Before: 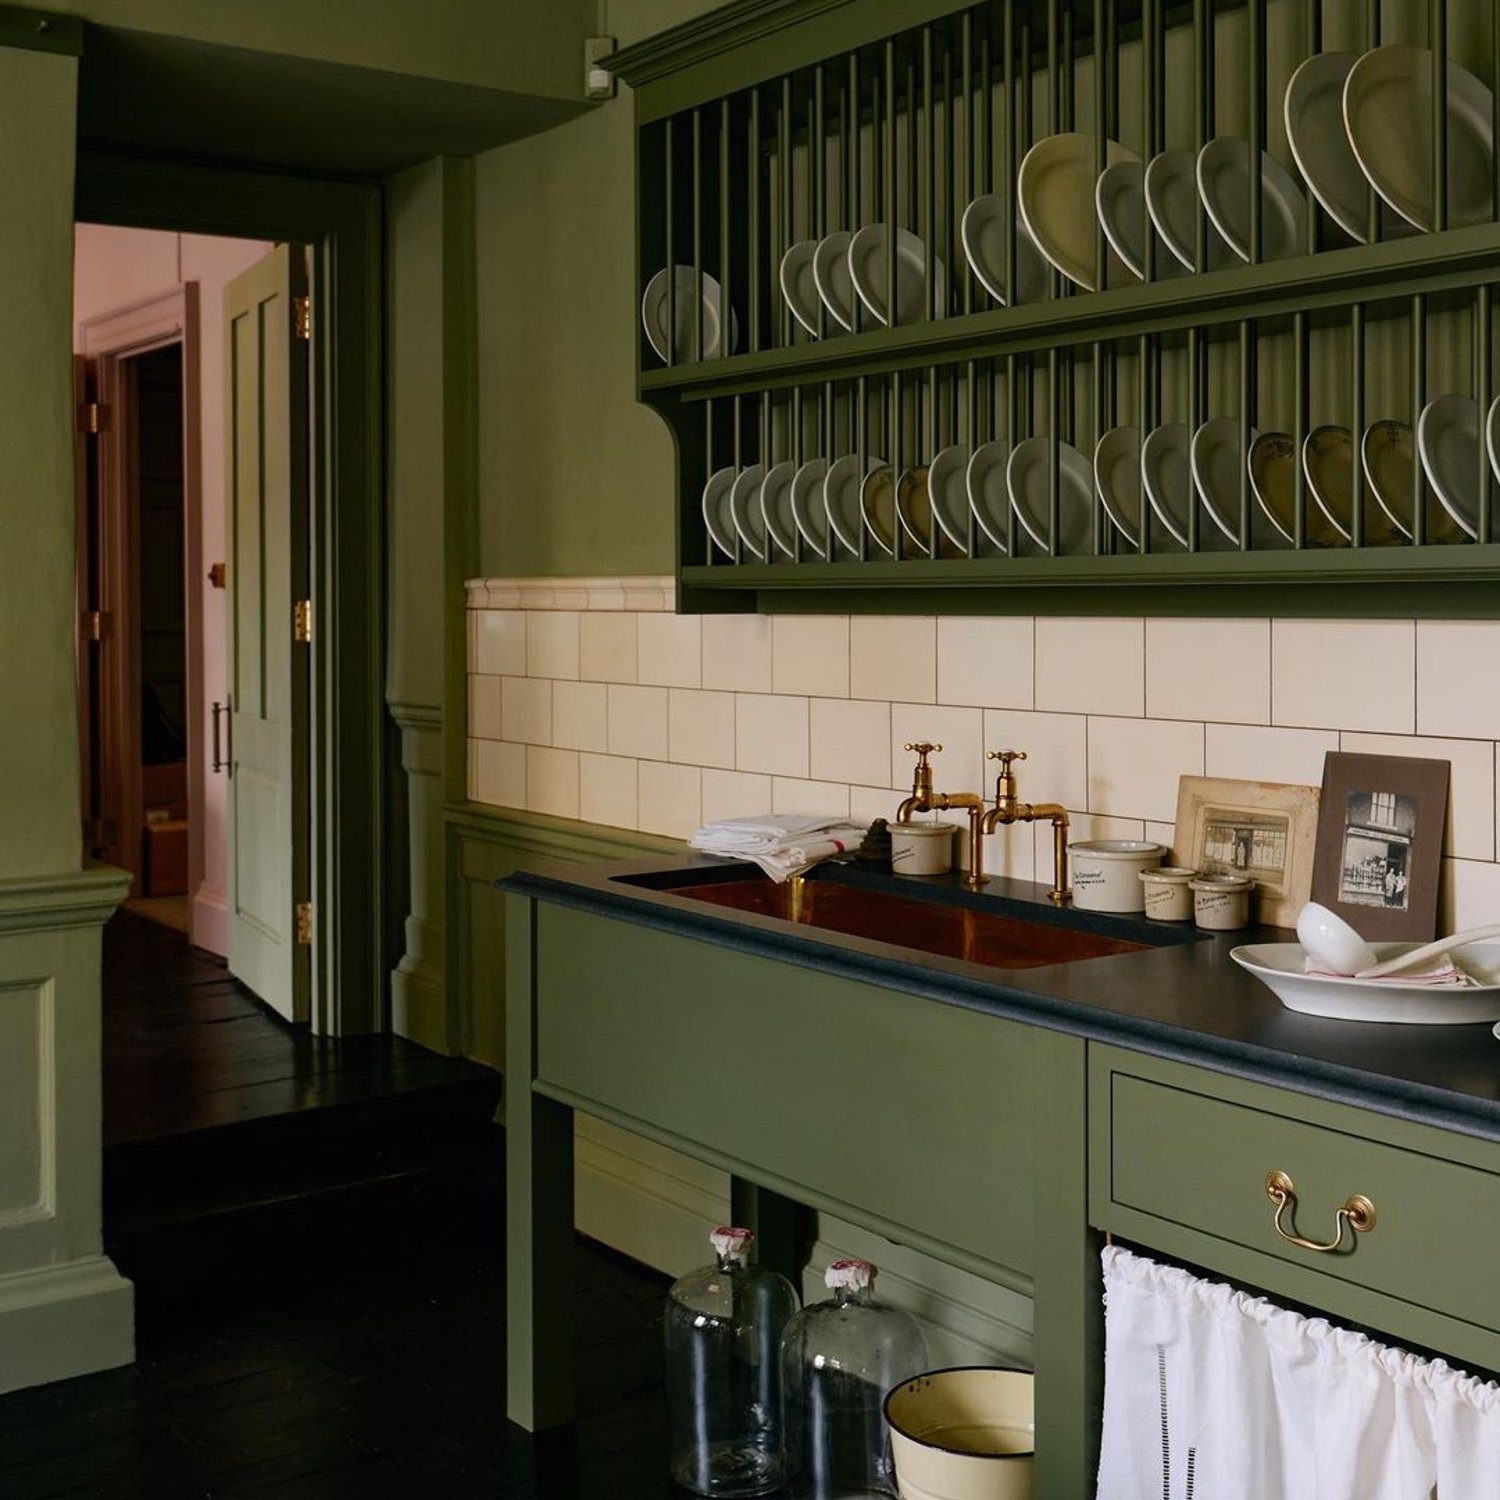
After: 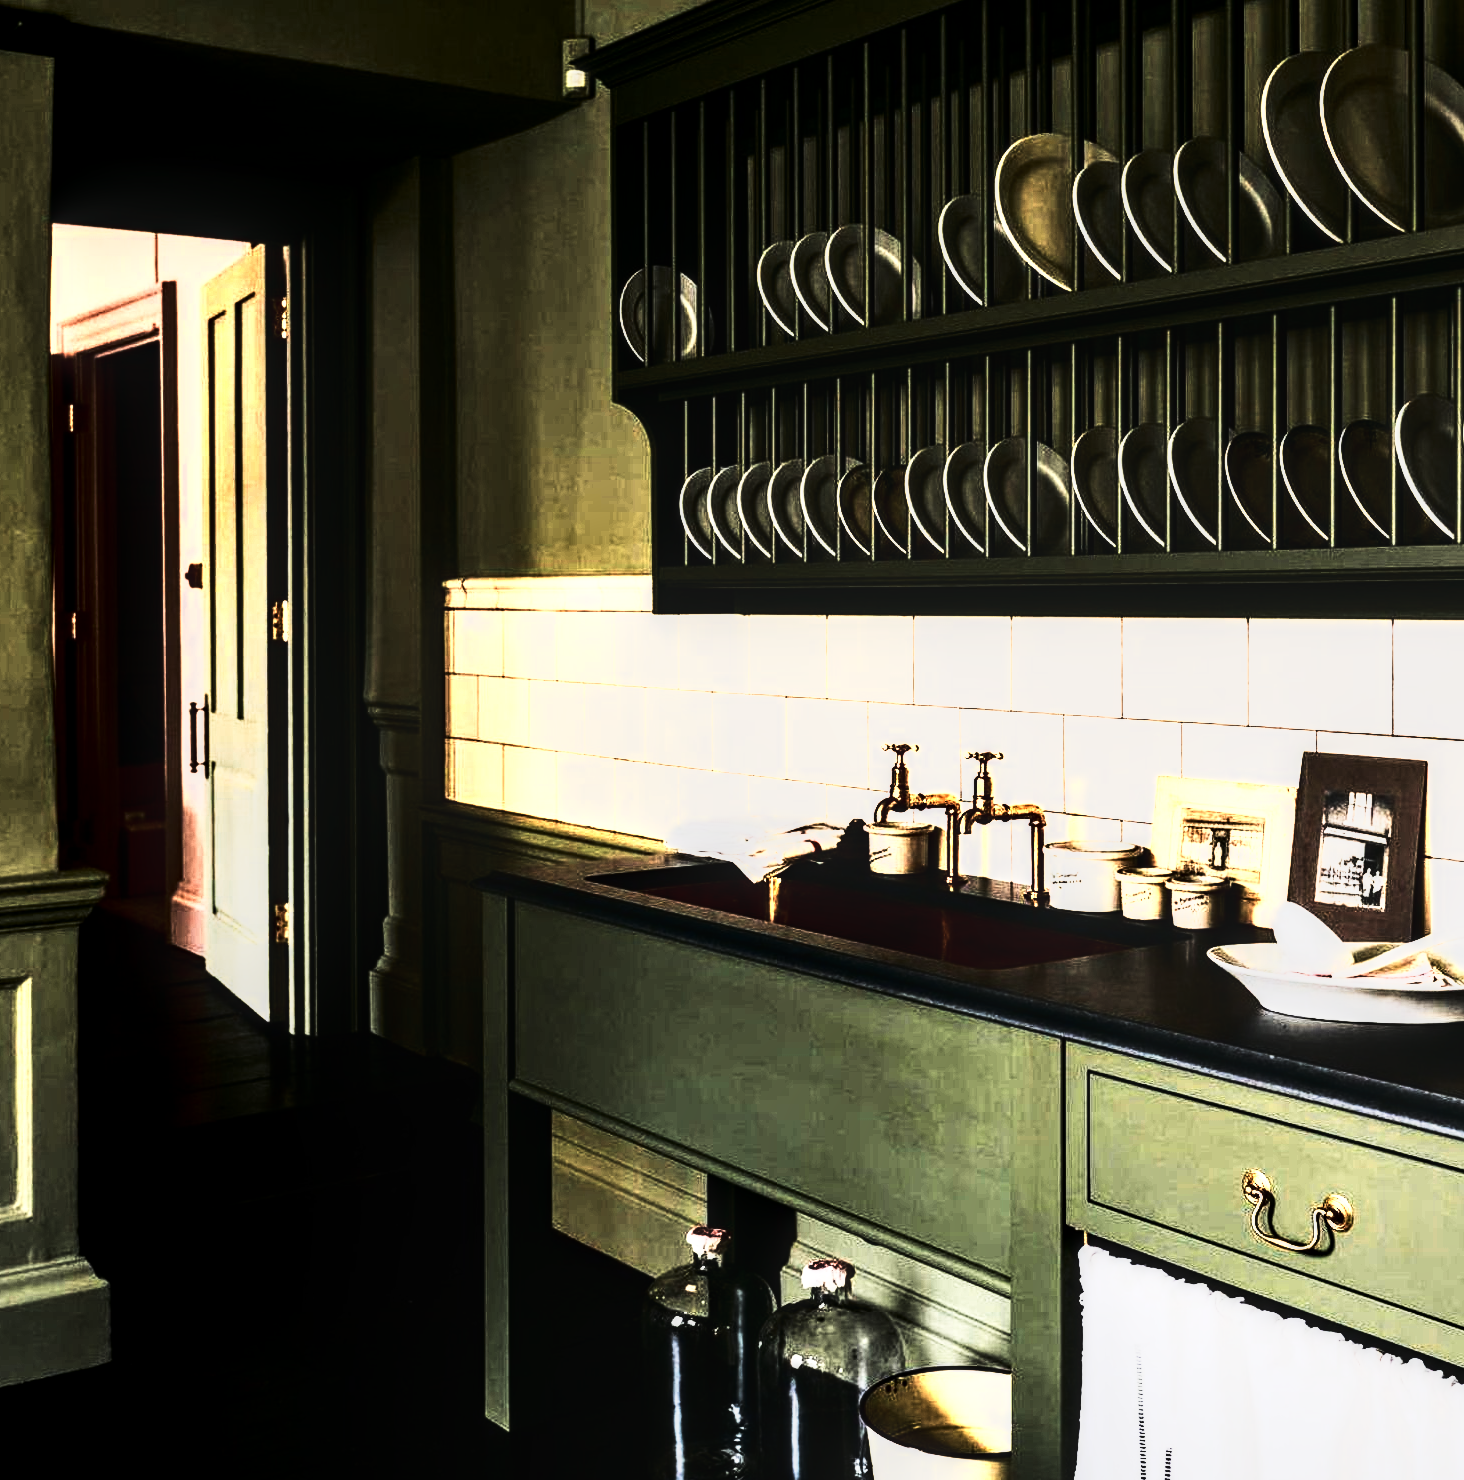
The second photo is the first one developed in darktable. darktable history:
contrast brightness saturation: contrast 0.491, saturation -0.095
crop and rotate: left 1.648%, right 0.705%, bottom 1.292%
tone equalizer: edges refinement/feathering 500, mask exposure compensation -1.57 EV, preserve details no
tone curve: curves: ch0 [(0, 0) (0.56, 0.467) (0.846, 0.934) (1, 1)], preserve colors none
base curve: curves: ch0 [(0, 0) (0.028, 0.03) (0.121, 0.232) (0.46, 0.748) (0.859, 0.968) (1, 1)]
local contrast: detail 130%
color zones: curves: ch0 [(0.018, 0.548) (0.197, 0.654) (0.425, 0.447) (0.605, 0.658) (0.732, 0.579)]; ch1 [(0.105, 0.531) (0.224, 0.531) (0.386, 0.39) (0.618, 0.456) (0.732, 0.456) (0.956, 0.421)]; ch2 [(0.039, 0.583) (0.215, 0.465) (0.399, 0.544) (0.465, 0.548) (0.614, 0.447) (0.724, 0.43) (0.882, 0.623) (0.956, 0.632)]
